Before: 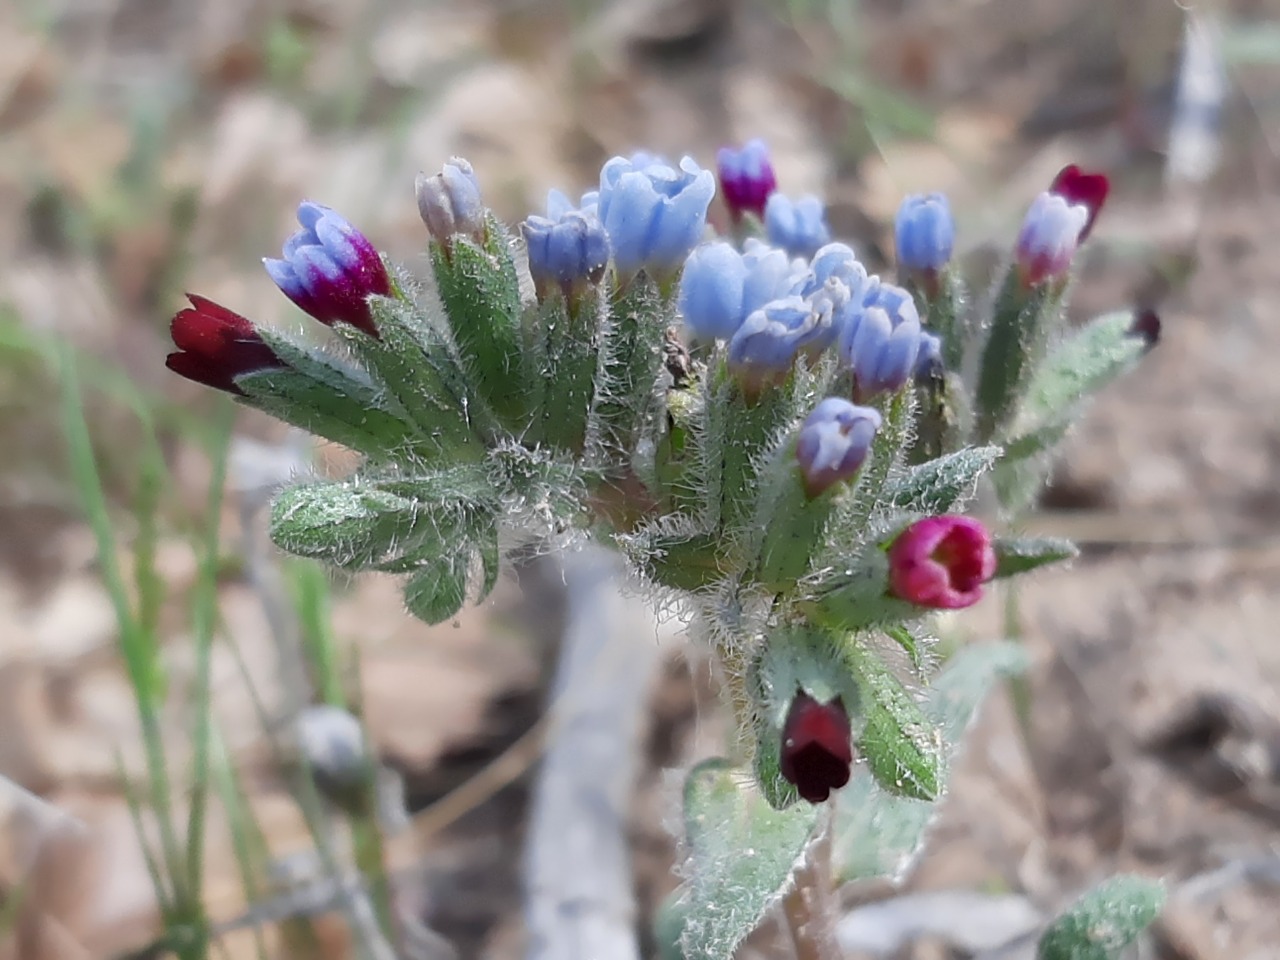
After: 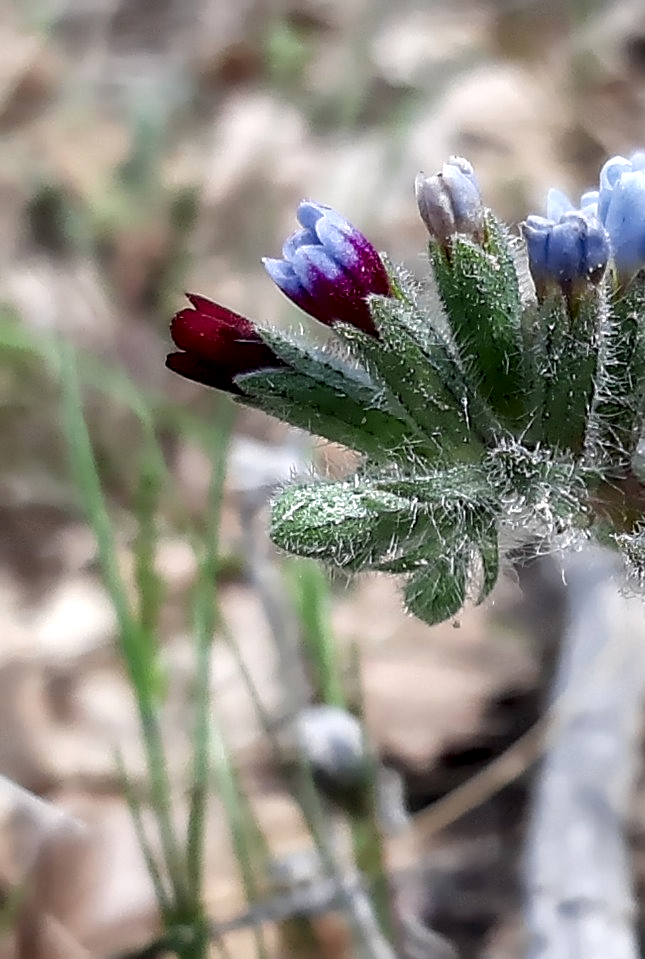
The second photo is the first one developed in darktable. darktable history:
crop and rotate: left 0.043%, top 0%, right 49.543%
sharpen: on, module defaults
local contrast: highlights 21%, shadows 72%, detail 170%
